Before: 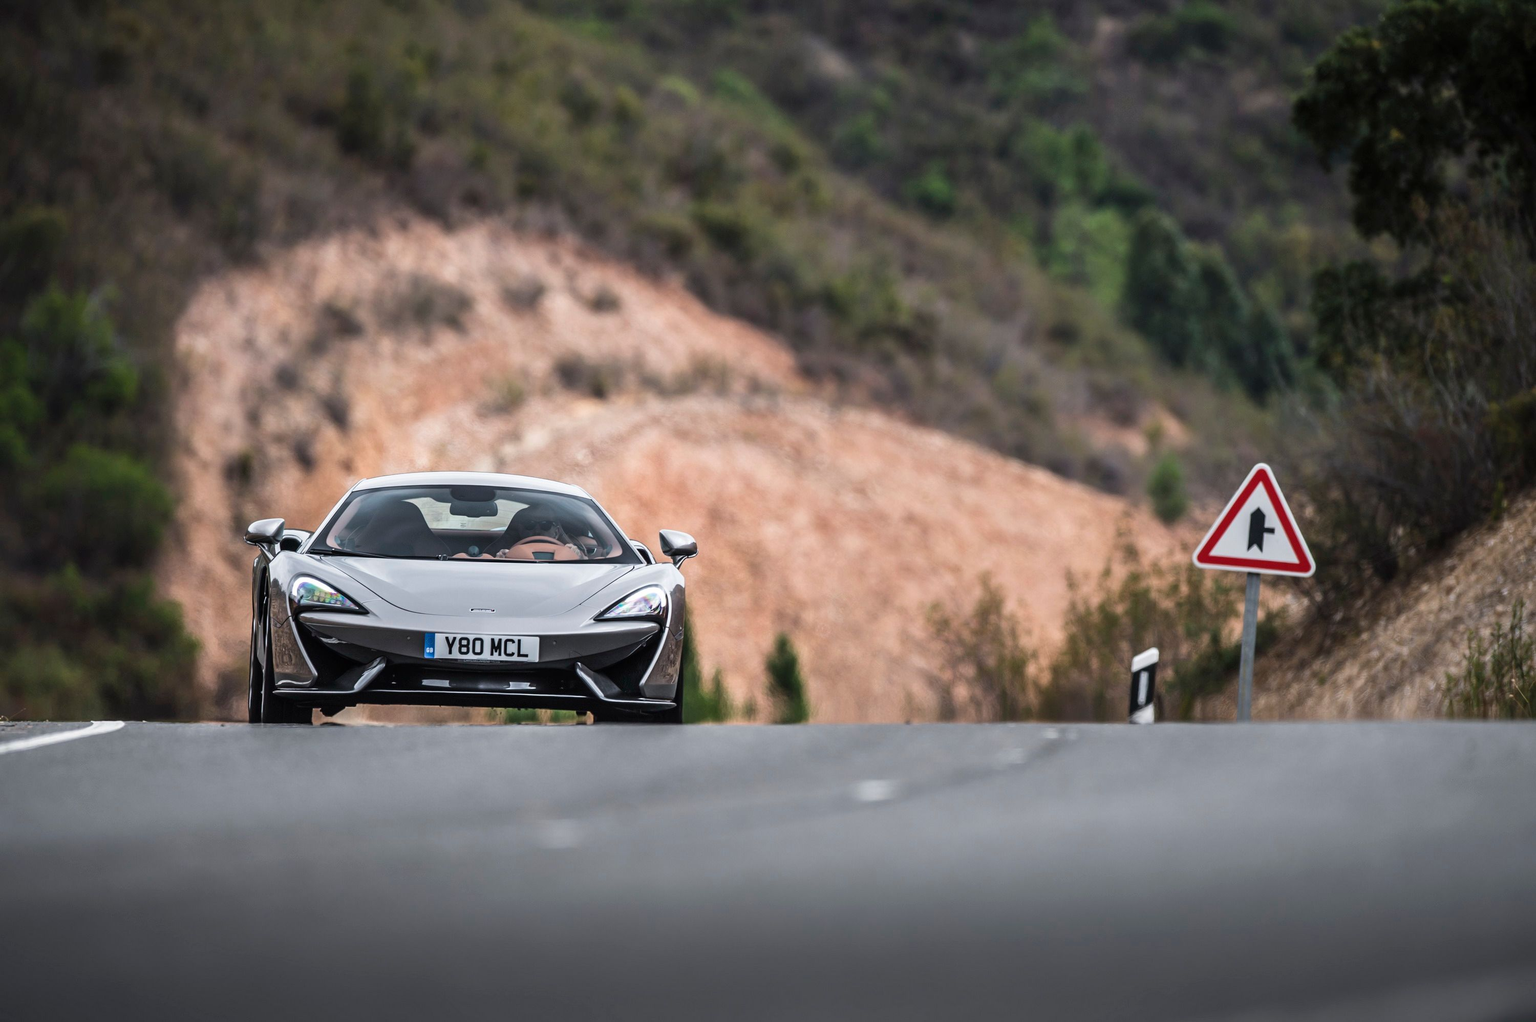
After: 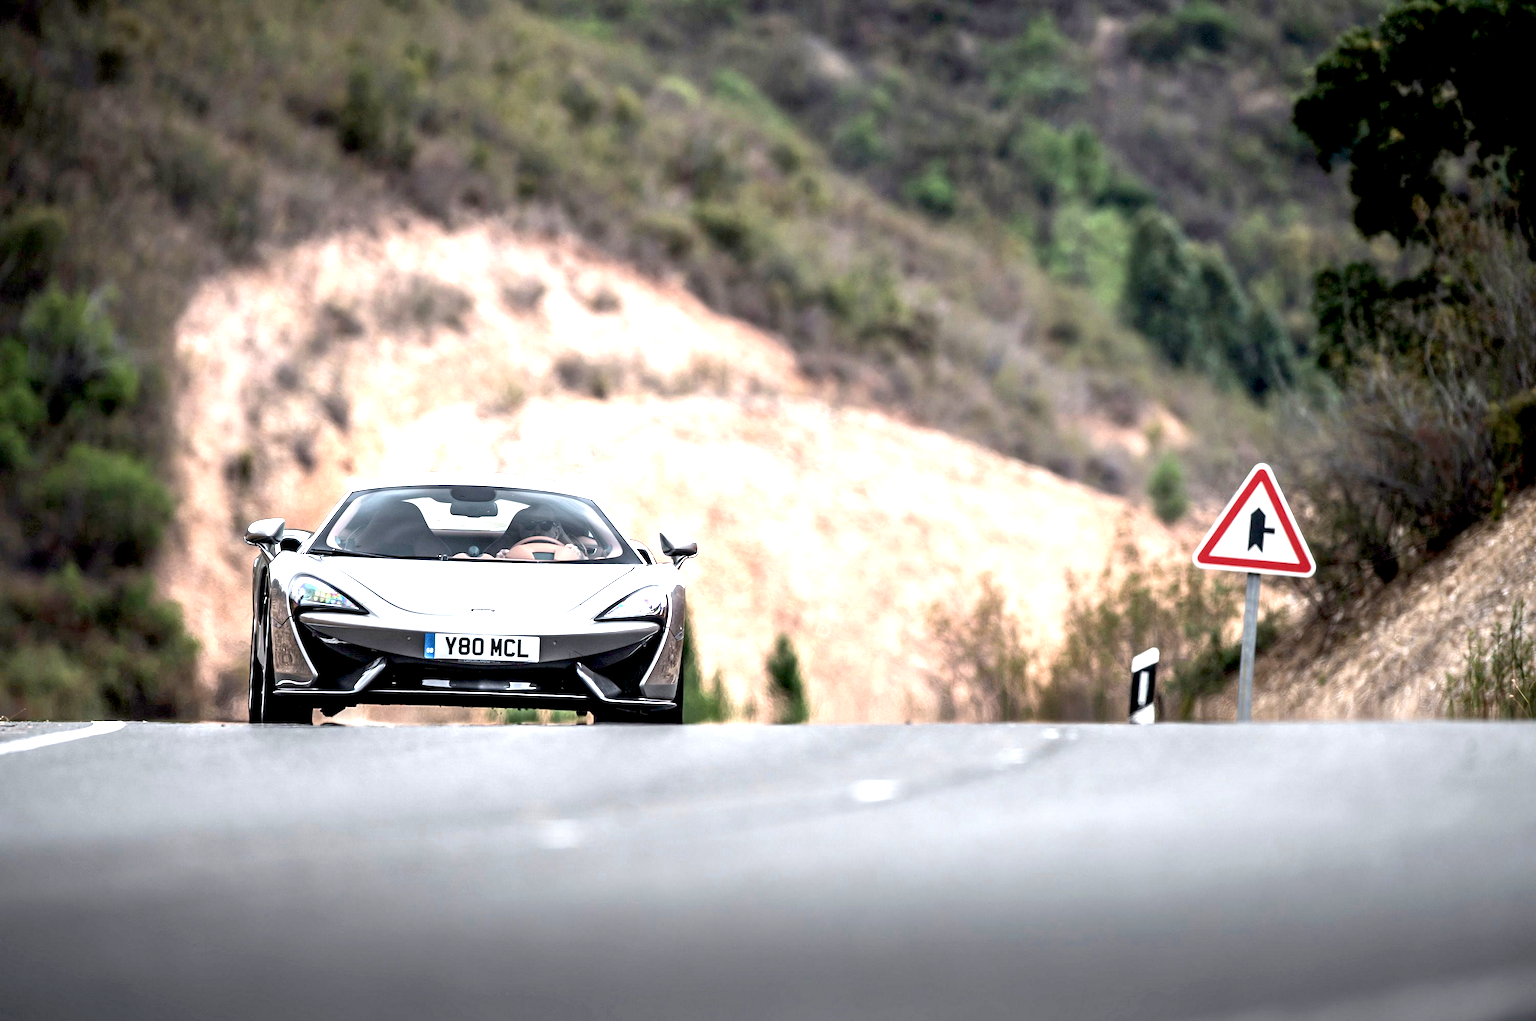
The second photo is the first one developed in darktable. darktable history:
exposure: black level correction 0.009, exposure 1.425 EV, compensate highlight preservation false
tone equalizer: on, module defaults
color balance: input saturation 80.07%
